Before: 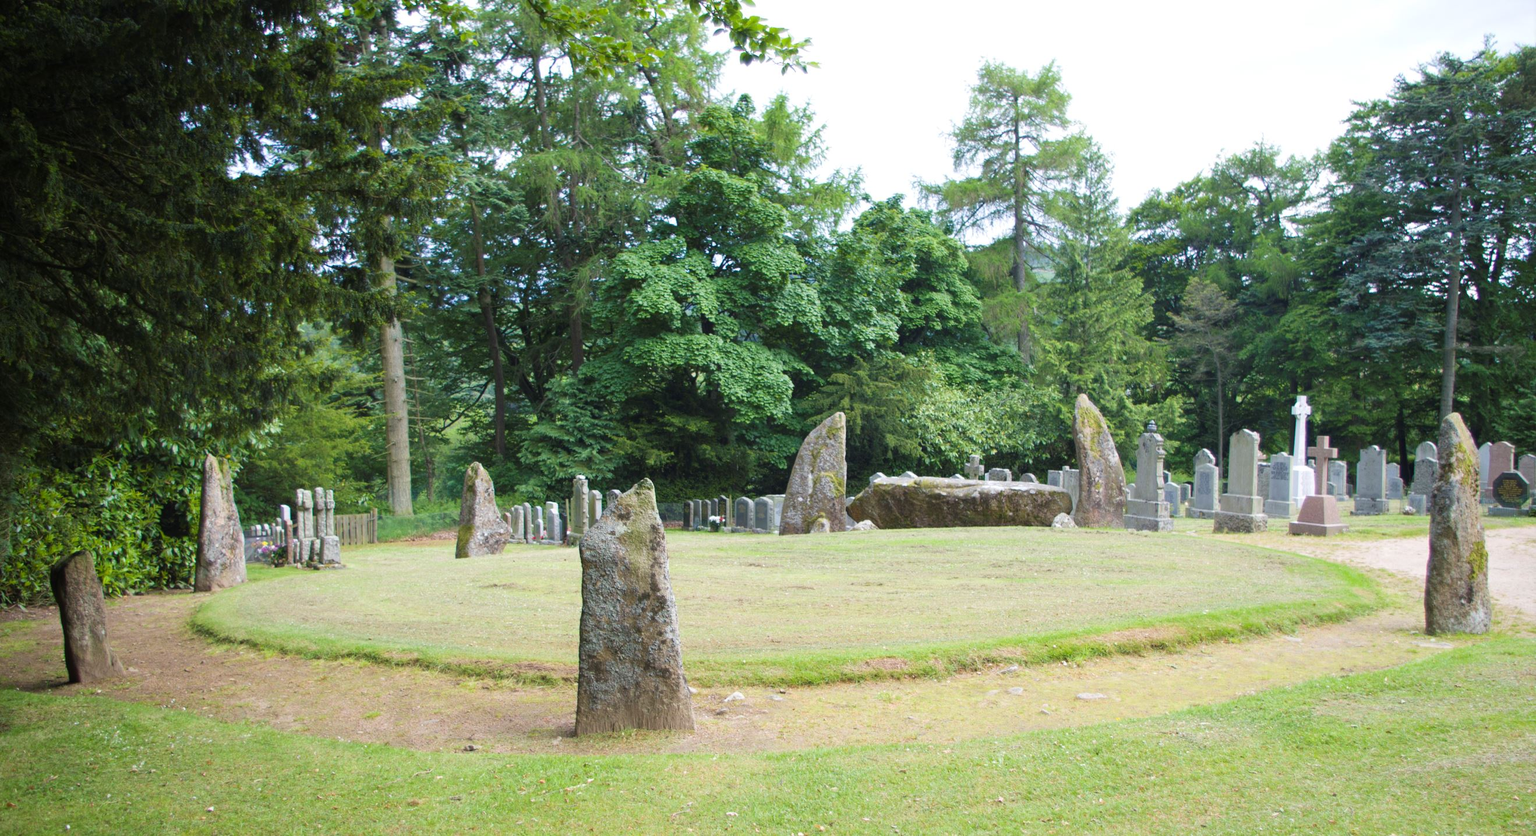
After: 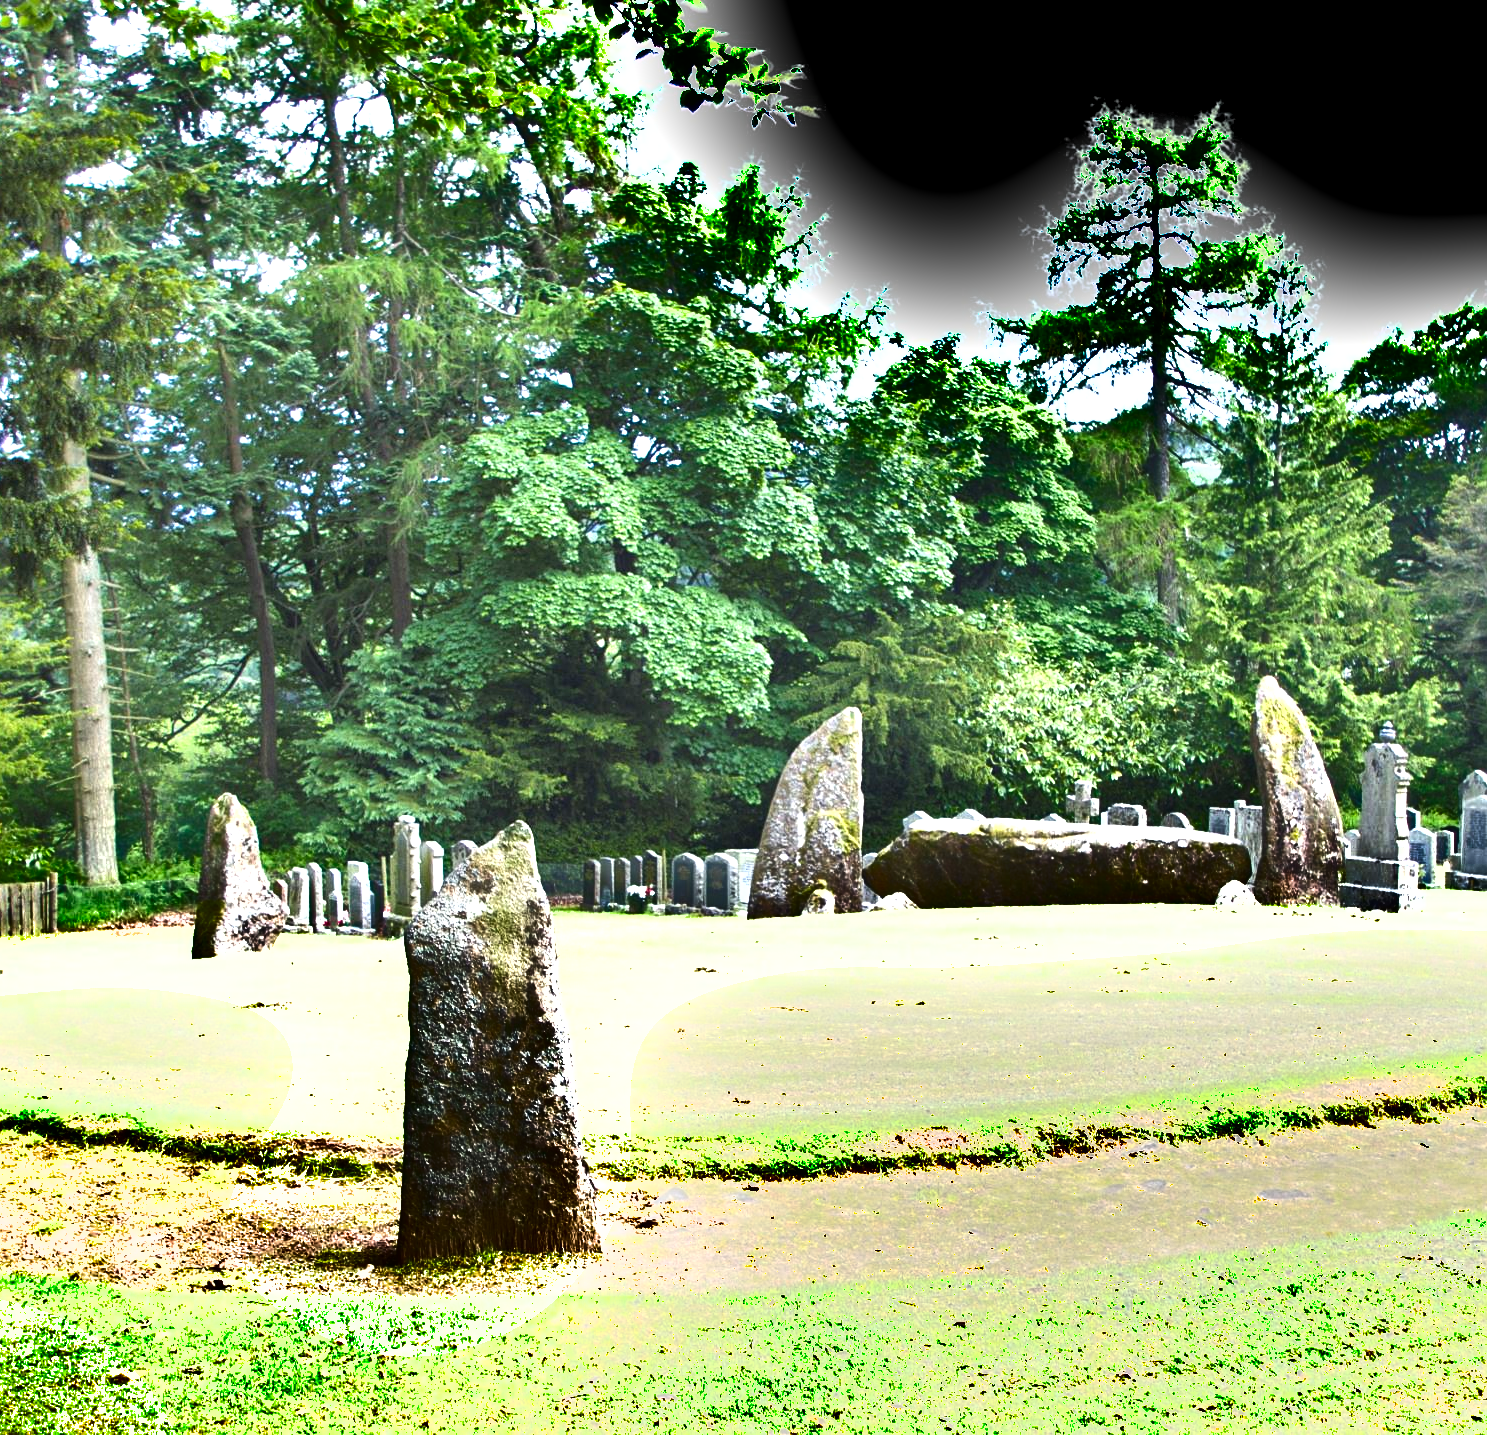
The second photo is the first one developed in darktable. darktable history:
crop and rotate: left 22.381%, right 21.217%
exposure: black level correction 0, exposure 1.199 EV, compensate highlight preservation false
sharpen: amount 0.2
shadows and highlights: shadows 20.84, highlights -82.86, highlights color adjustment 42.82%, soften with gaussian
